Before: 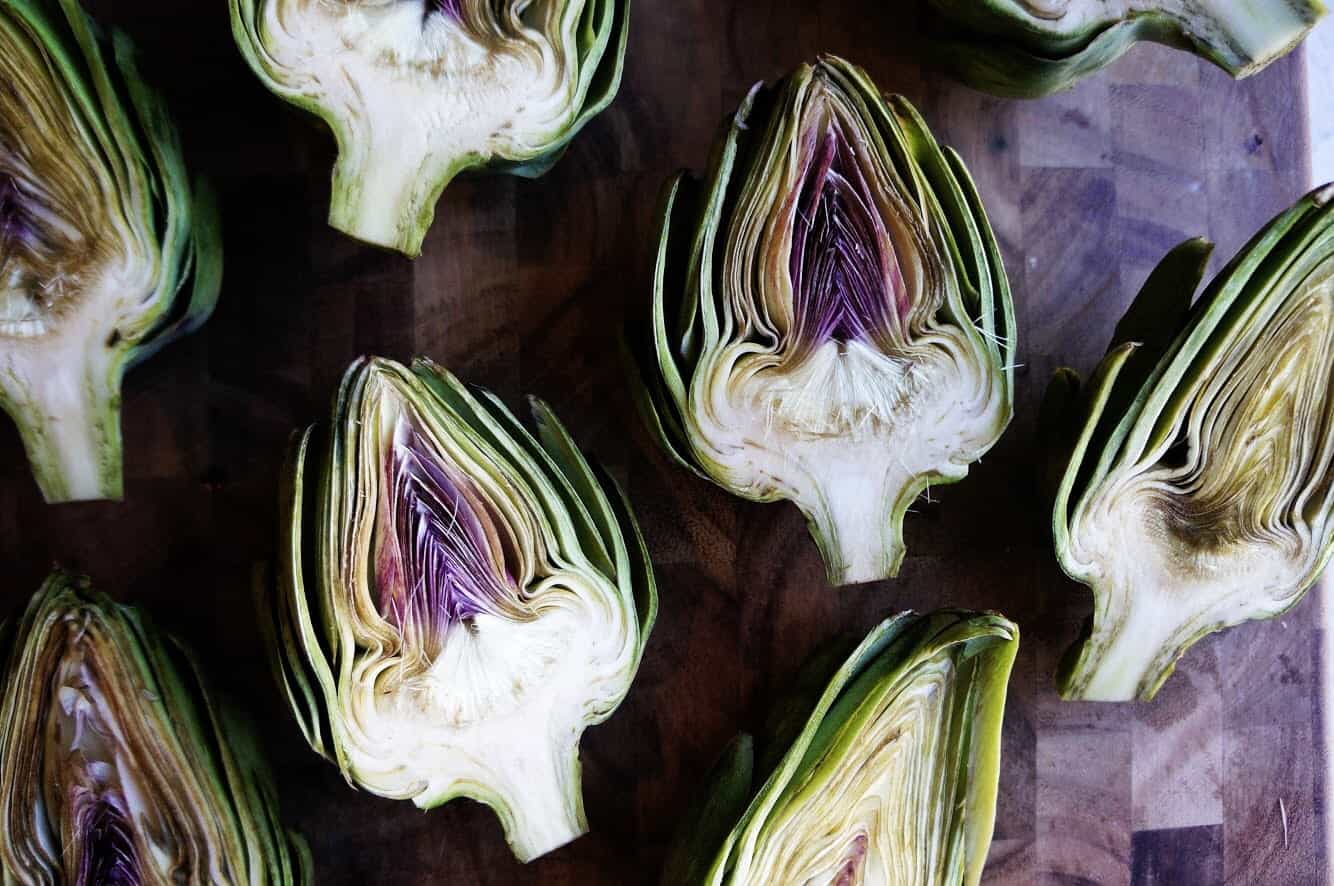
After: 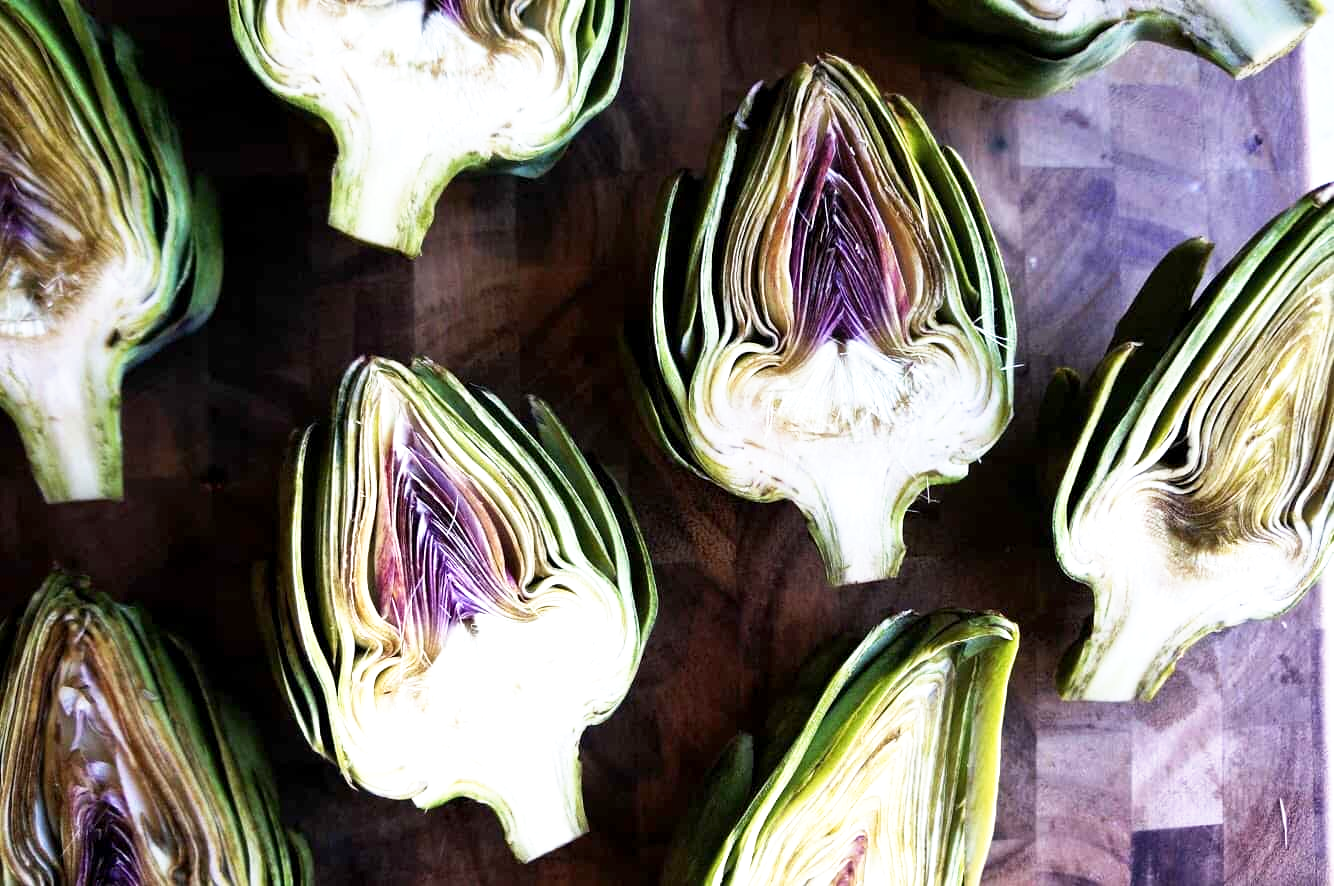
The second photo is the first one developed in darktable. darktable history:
exposure: black level correction 0.001, exposure 0.499 EV, compensate highlight preservation false
base curve: curves: ch0 [(0, 0) (0.688, 0.865) (1, 1)], preserve colors none
